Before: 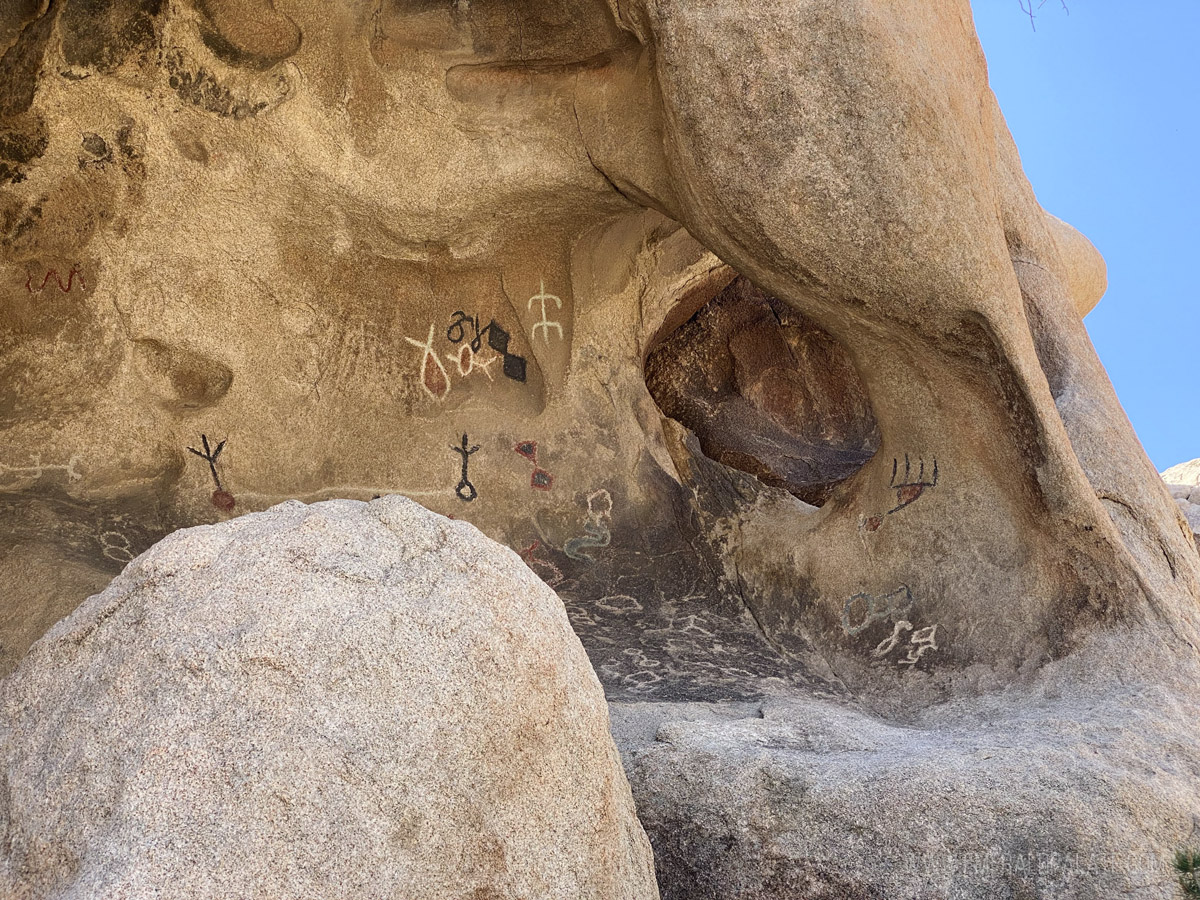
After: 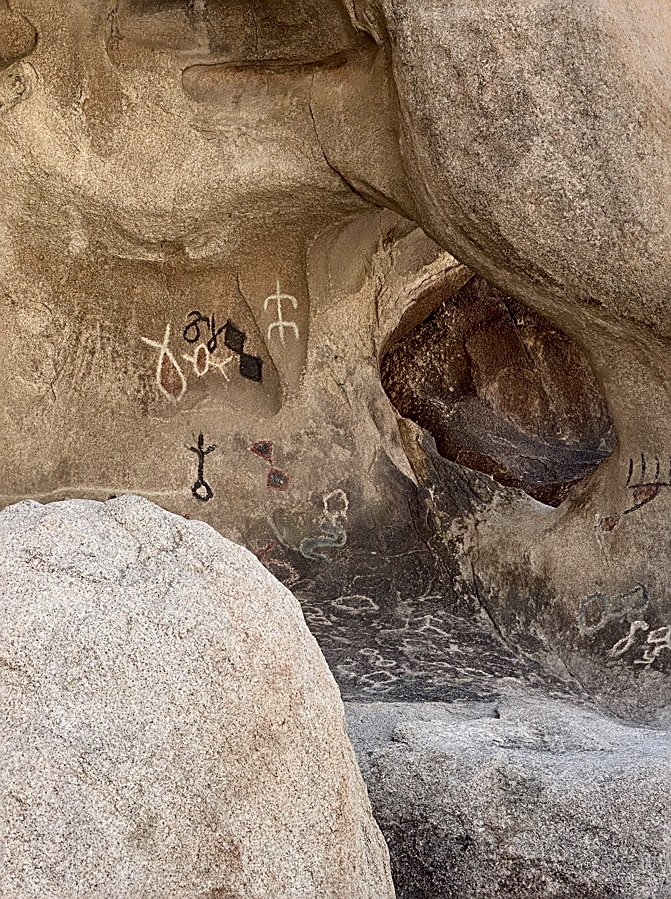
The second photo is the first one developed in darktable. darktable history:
contrast brightness saturation: contrast 0.102, saturation -0.358
sharpen: on, module defaults
exposure: black level correction 0.011, compensate exposure bias true, compensate highlight preservation false
crop: left 22.022%, right 22.037%, bottom 0.001%
